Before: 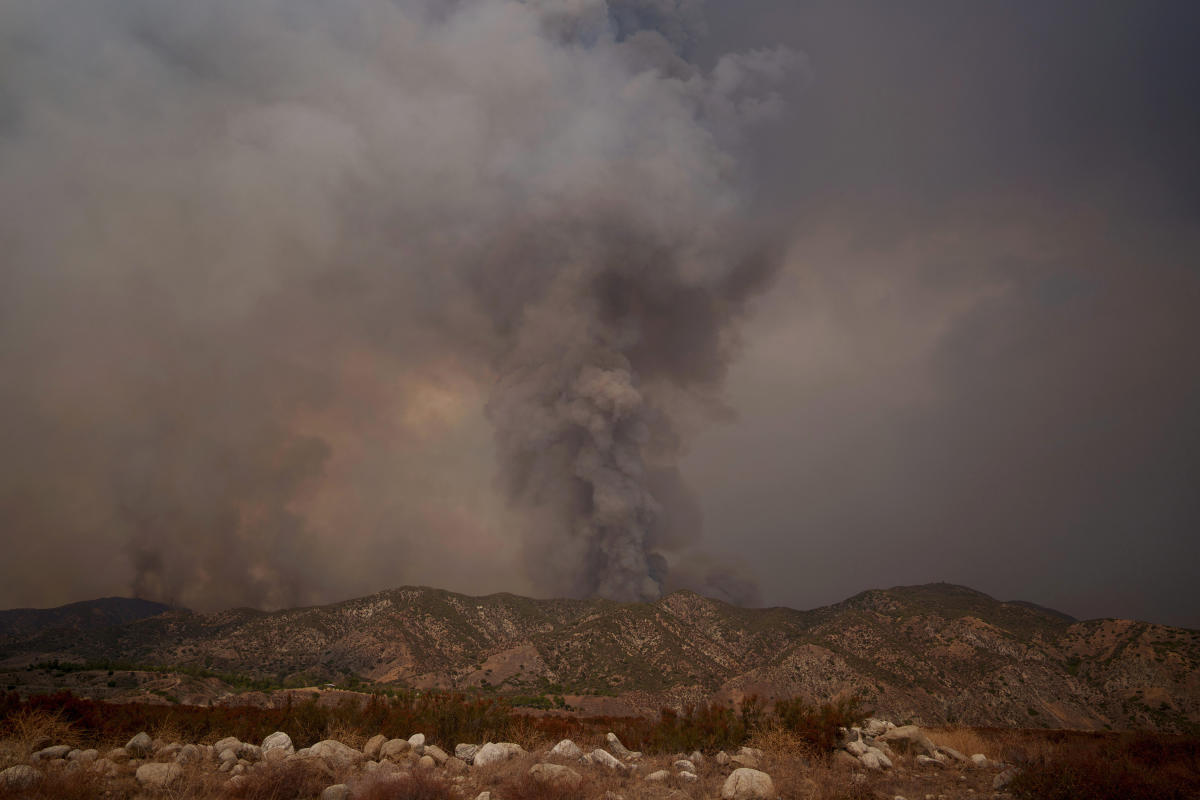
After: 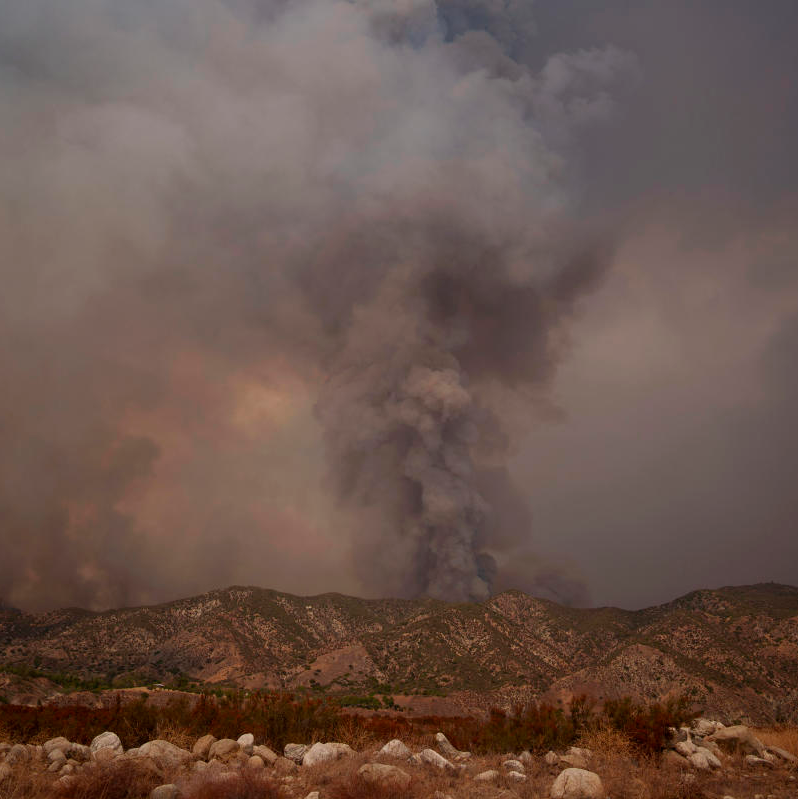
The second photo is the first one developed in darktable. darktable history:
crop and rotate: left 14.305%, right 19.148%
